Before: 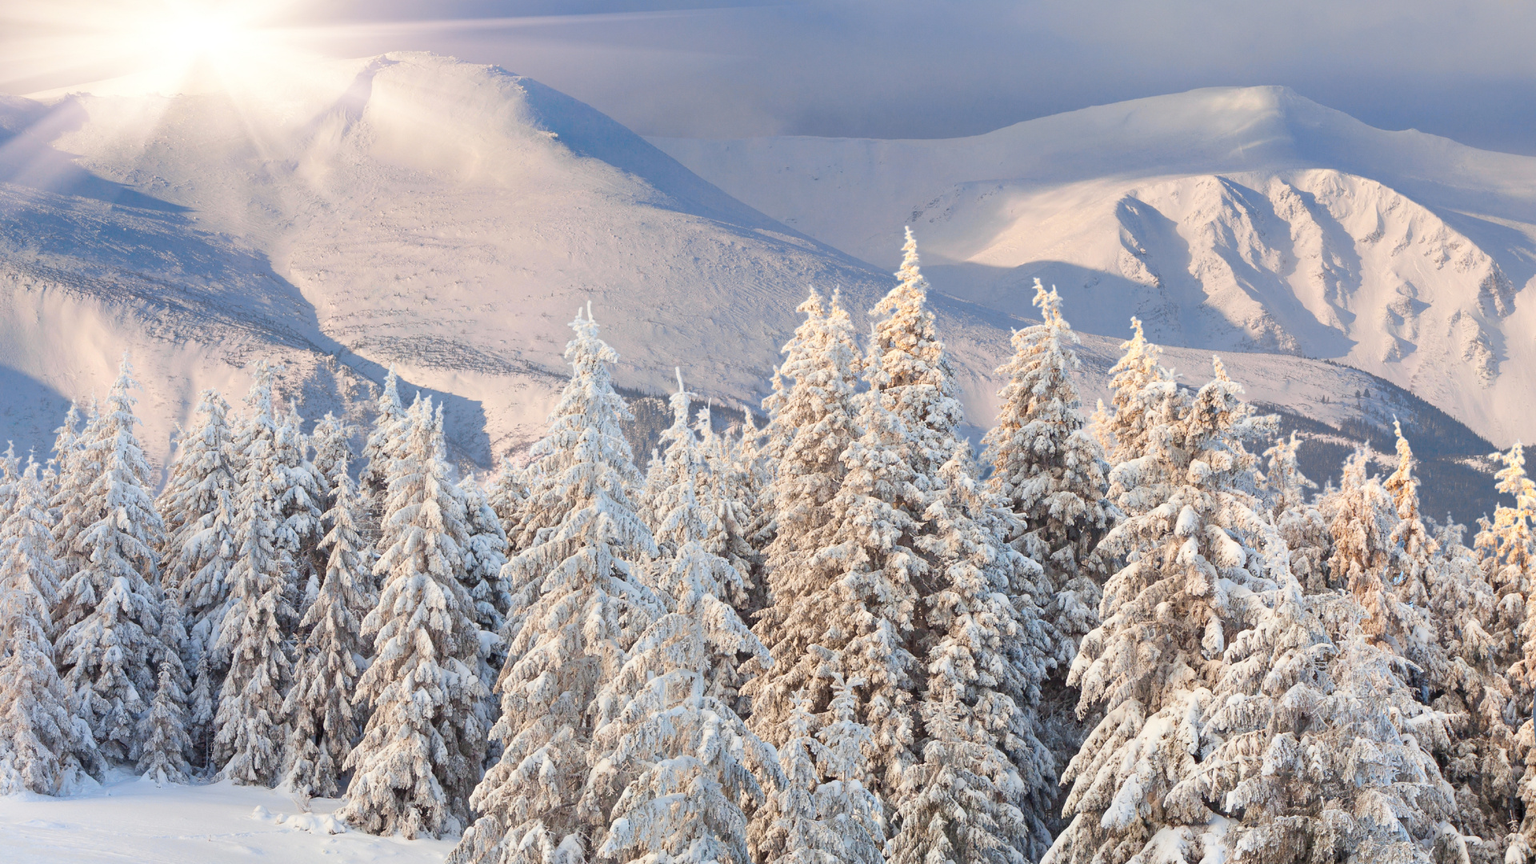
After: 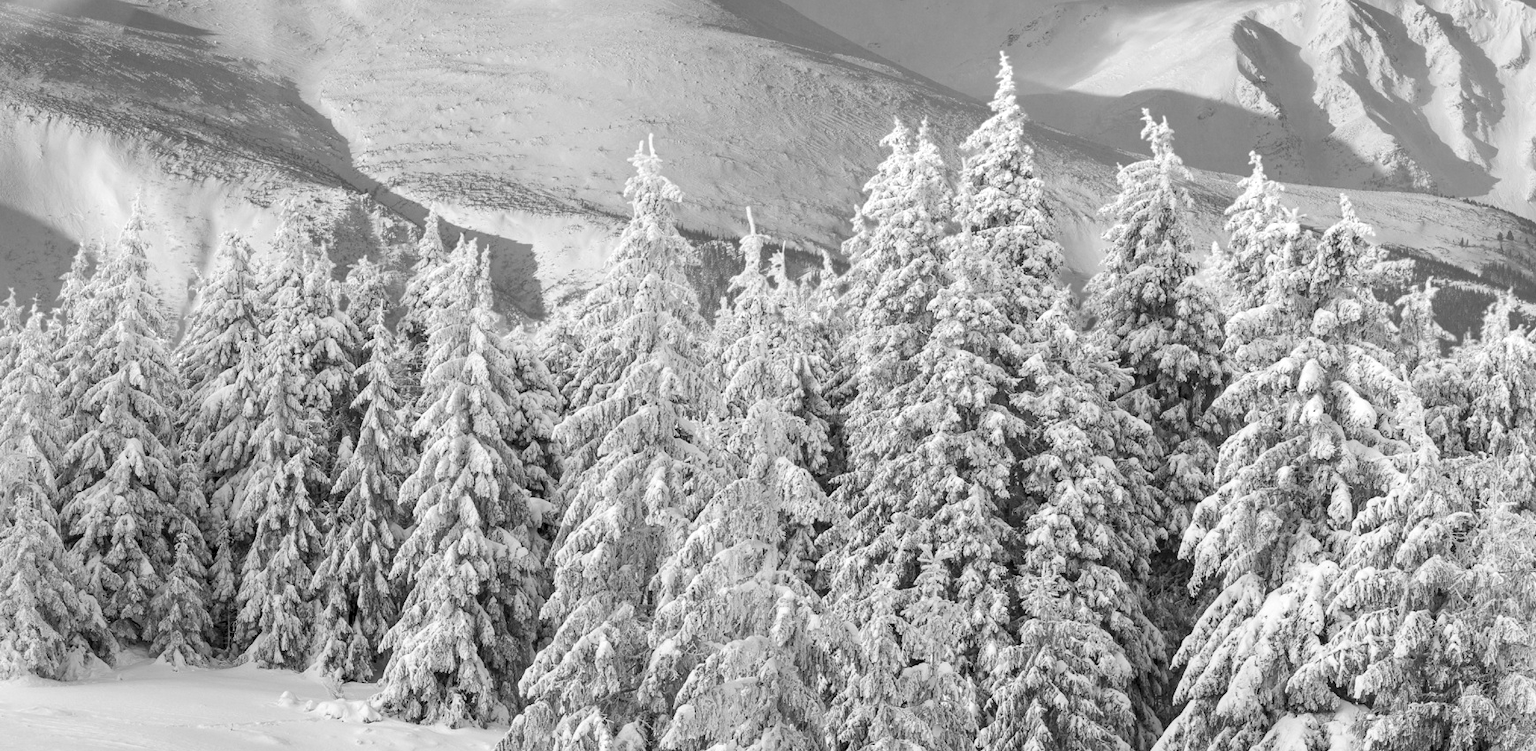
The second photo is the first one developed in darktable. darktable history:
local contrast: detail 130%
crop: top 20.916%, right 9.437%, bottom 0.316%
monochrome: on, module defaults
